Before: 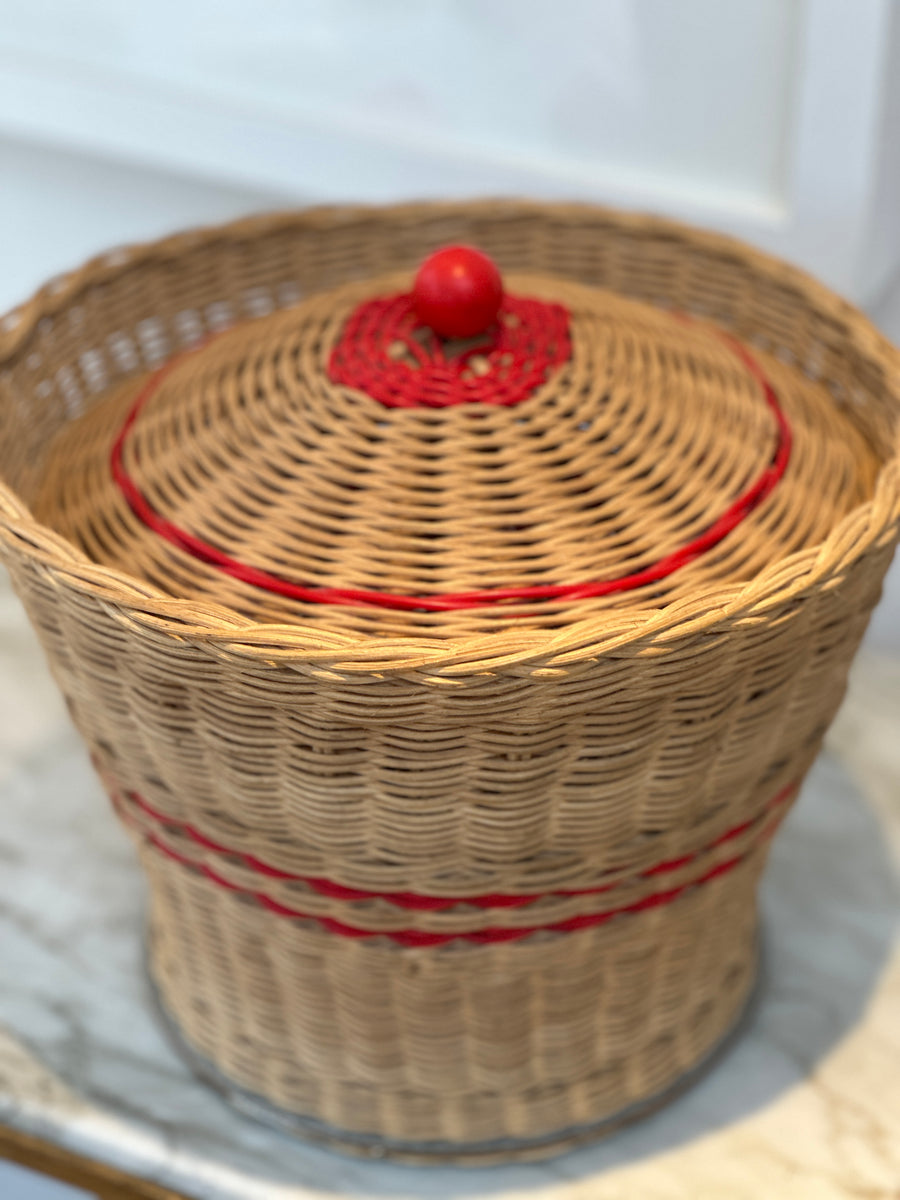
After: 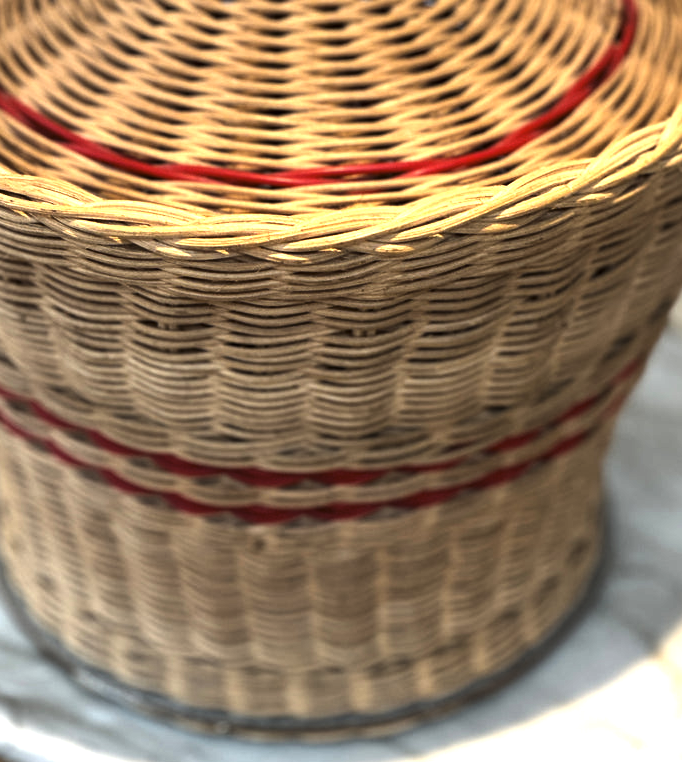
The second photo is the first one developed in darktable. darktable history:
crop and rotate: left 17.329%, top 35.414%, right 6.871%, bottom 1.012%
exposure: black level correction 0, exposure 0.858 EV, compensate highlight preservation false
contrast brightness saturation: contrast 0.076, saturation 0.019
levels: white 99.95%, levels [0, 0.618, 1]
